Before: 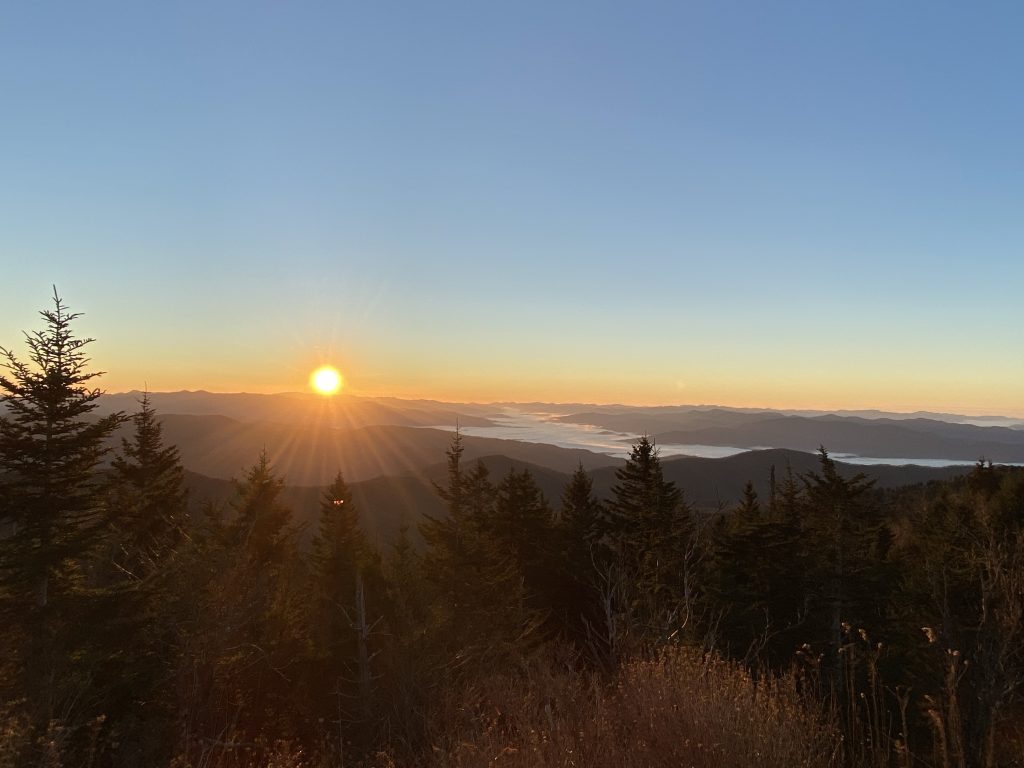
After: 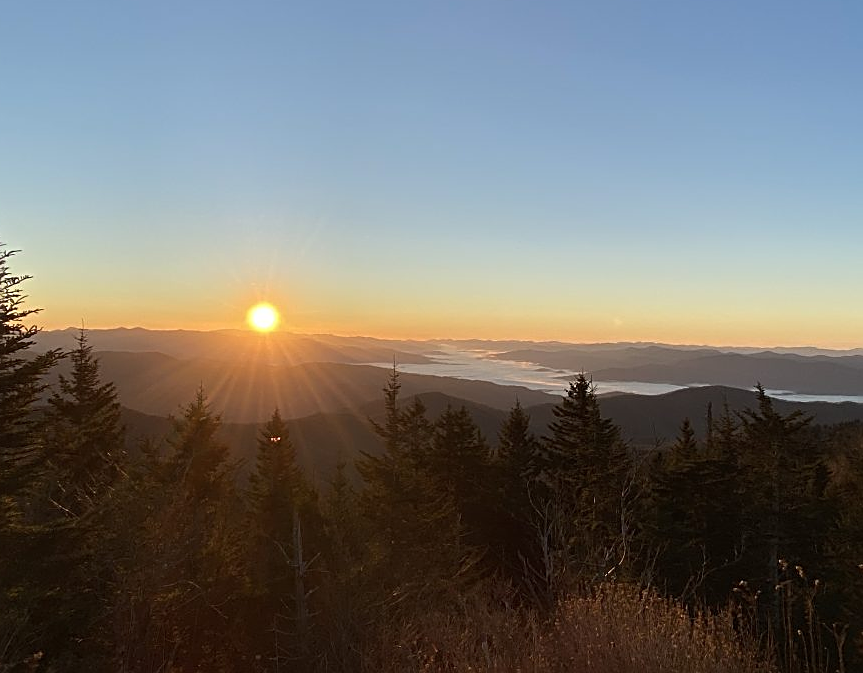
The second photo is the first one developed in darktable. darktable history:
sharpen: on, module defaults
crop: left 6.154%, top 8.243%, right 9.55%, bottom 4.076%
